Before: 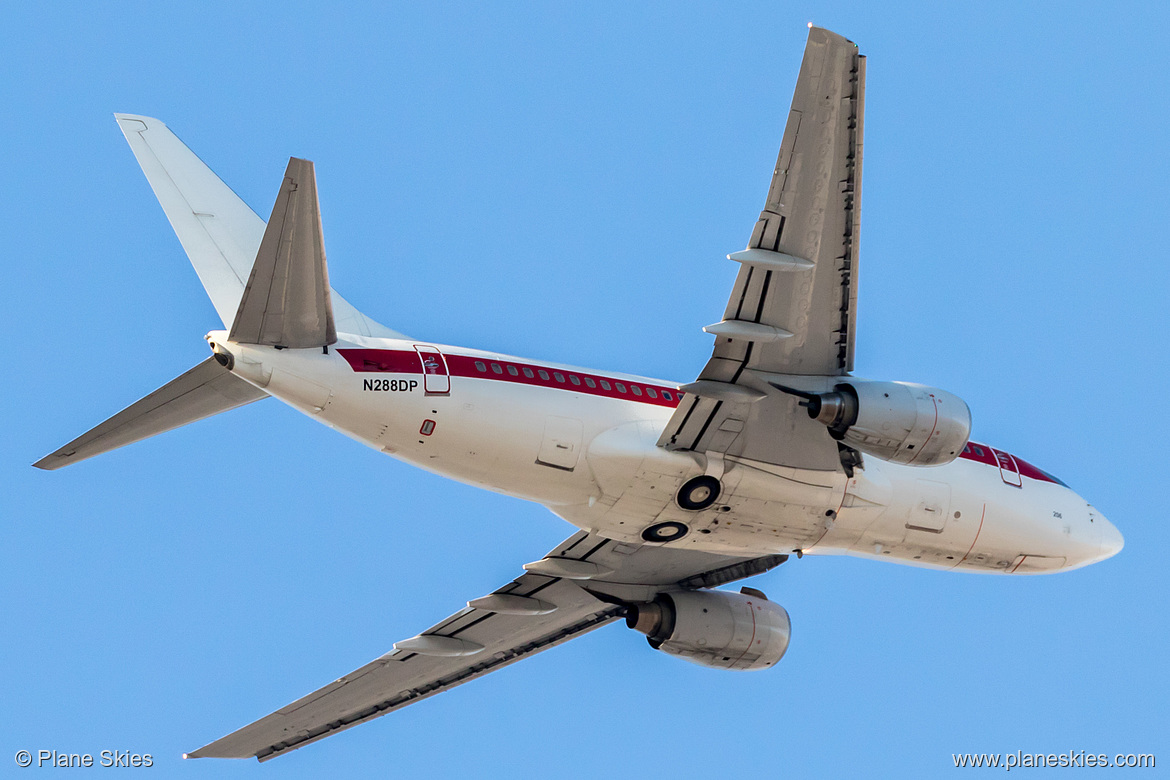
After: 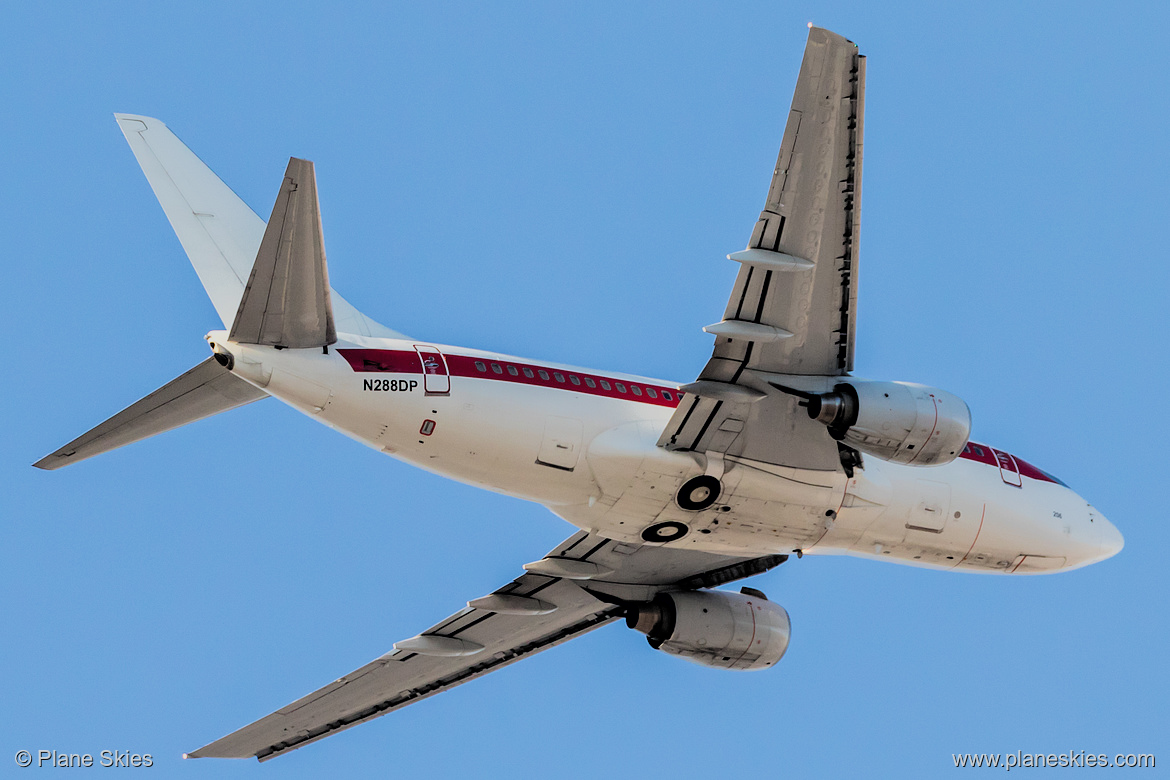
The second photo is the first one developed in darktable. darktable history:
filmic rgb: black relative exposure -5.07 EV, white relative exposure 3.95 EV, hardness 2.9, contrast 1.098, highlights saturation mix -20.38%, color science v6 (2022)
